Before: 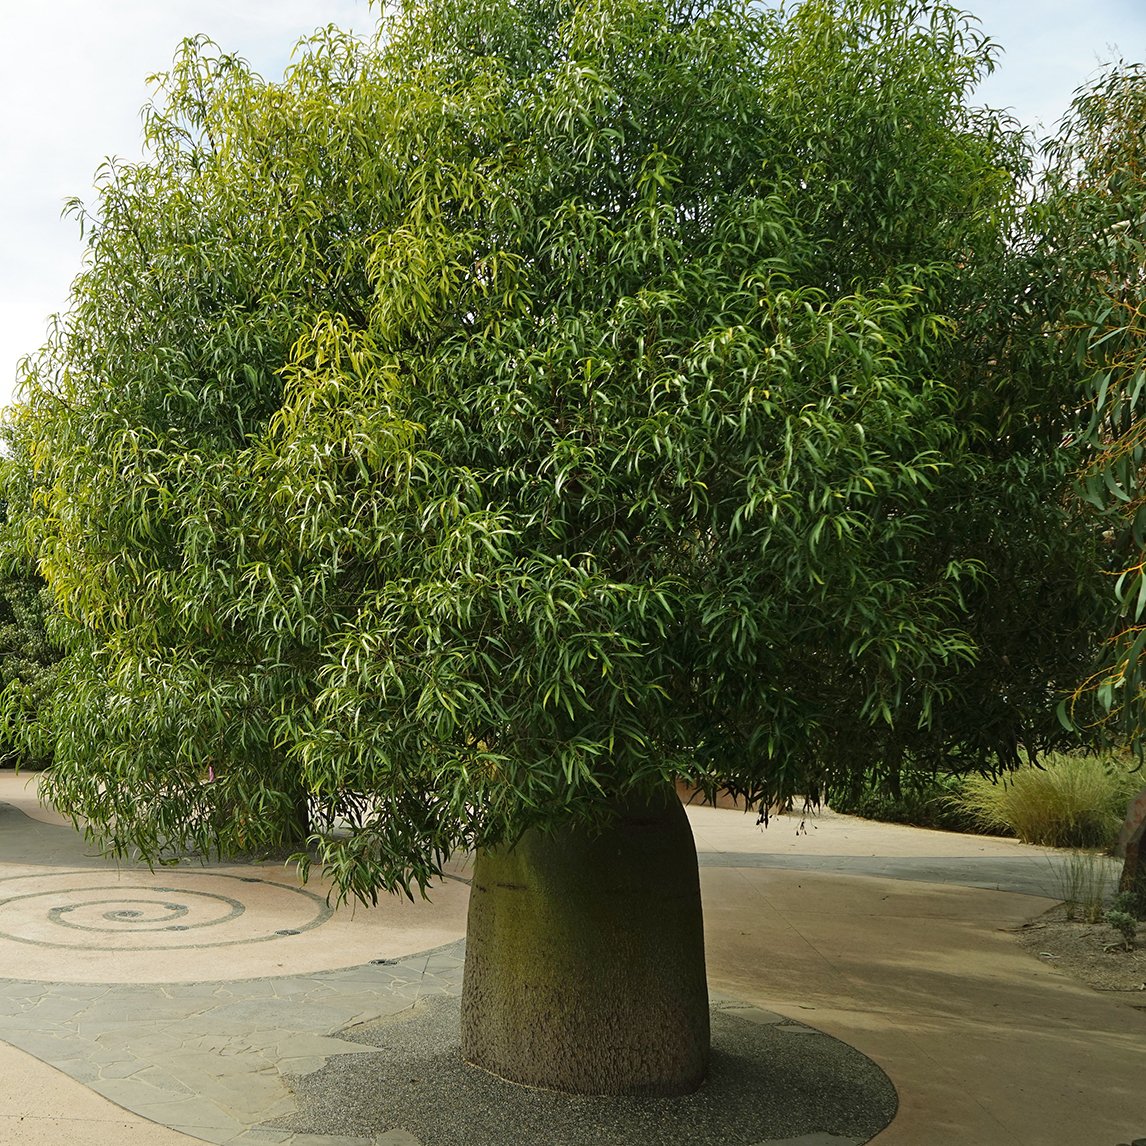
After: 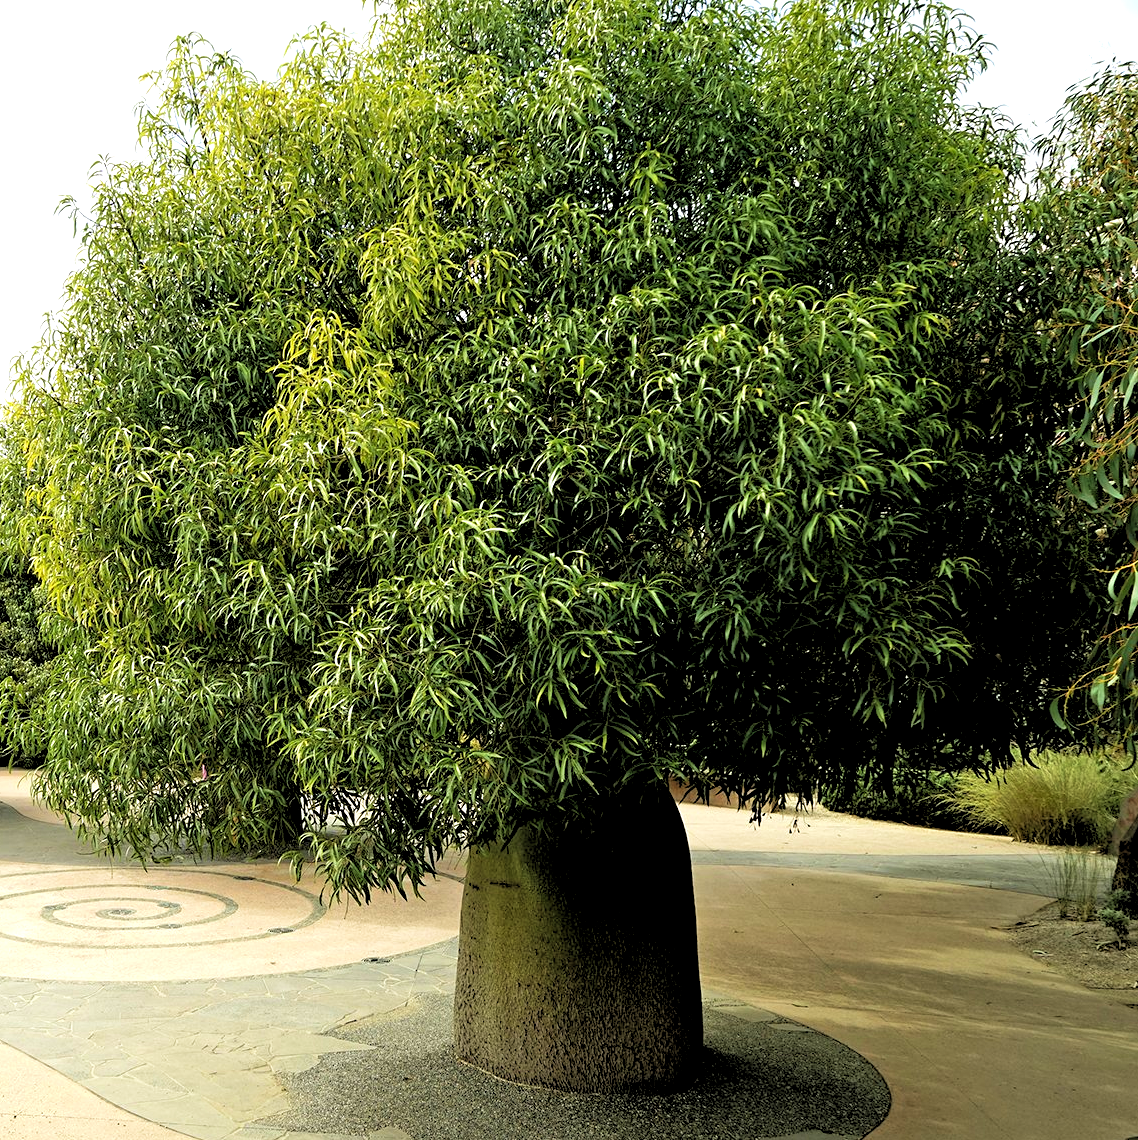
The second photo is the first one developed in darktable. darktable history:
rgb levels: levels [[0.029, 0.461, 0.922], [0, 0.5, 1], [0, 0.5, 1]]
crop and rotate: left 0.614%, top 0.179%, bottom 0.309%
velvia: on, module defaults
tone equalizer: on, module defaults
exposure: exposure 0.556 EV, compensate highlight preservation false
